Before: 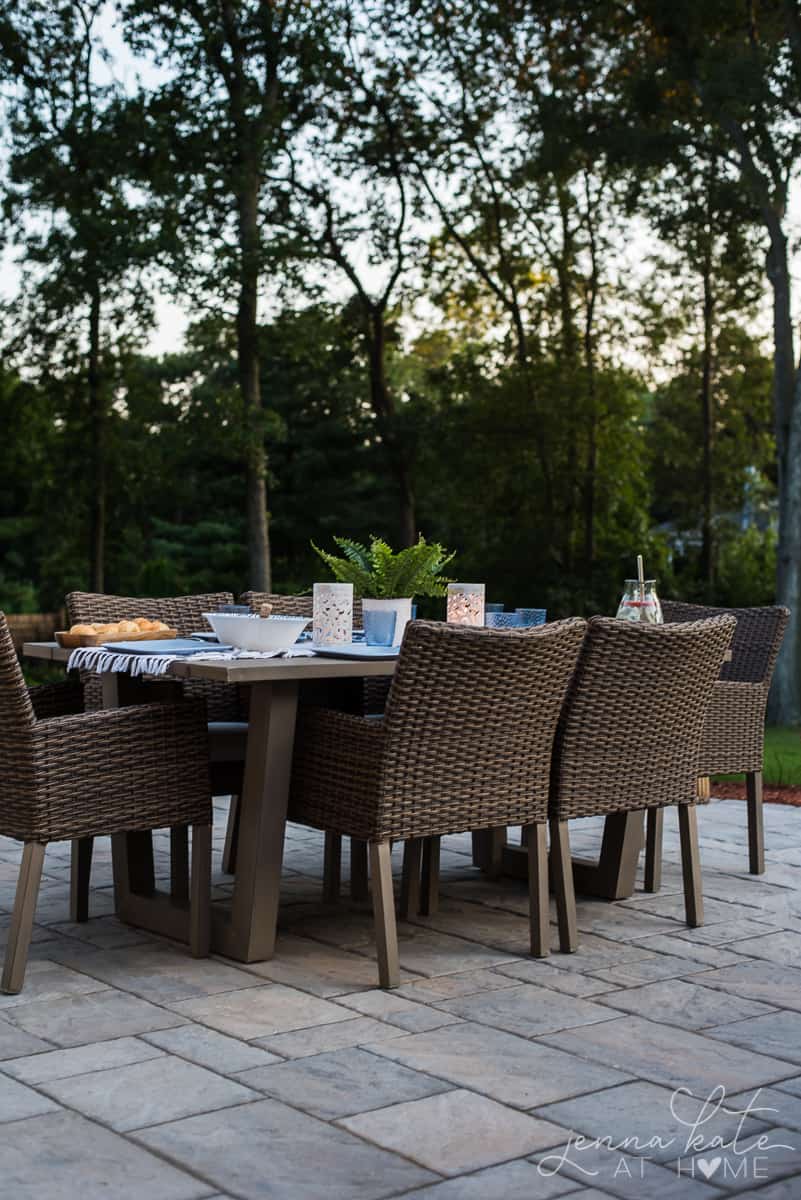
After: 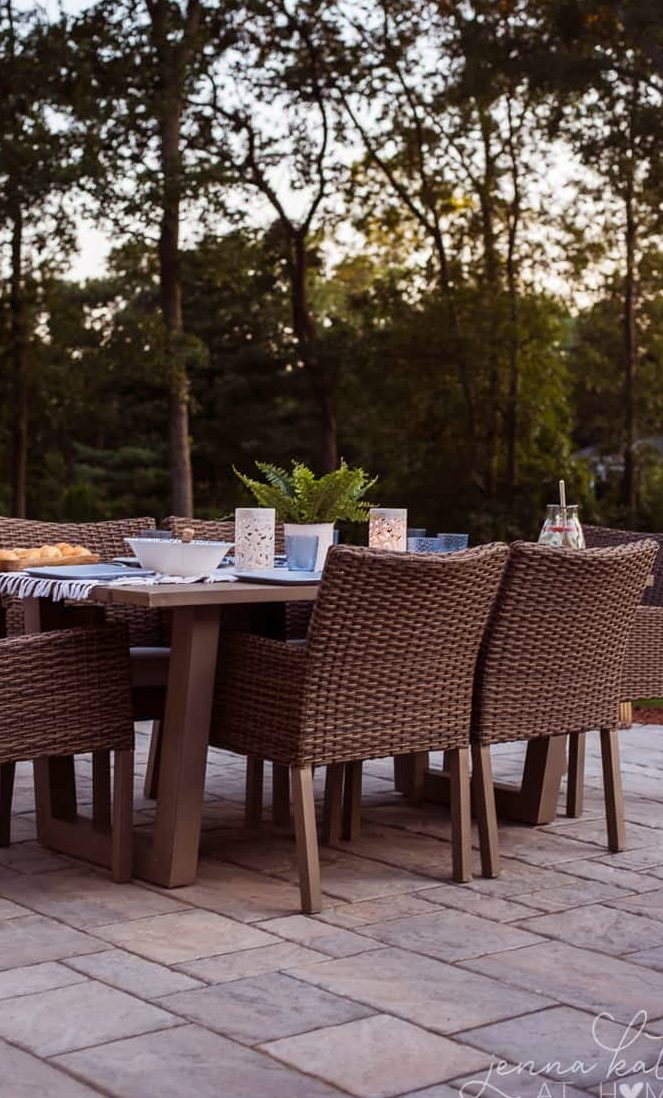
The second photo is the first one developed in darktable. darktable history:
crop: left 9.807%, top 6.259%, right 7.334%, bottom 2.177%
rgb levels: mode RGB, independent channels, levels [[0, 0.474, 1], [0, 0.5, 1], [0, 0.5, 1]]
